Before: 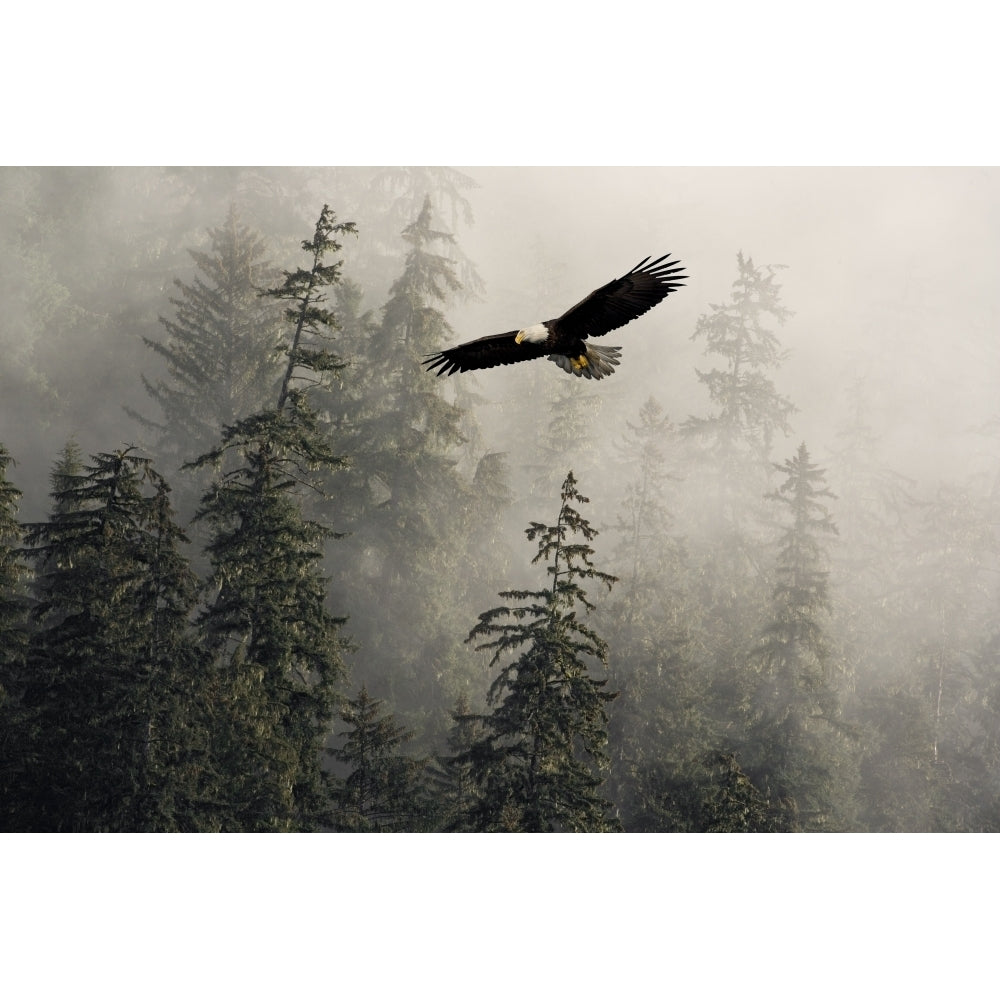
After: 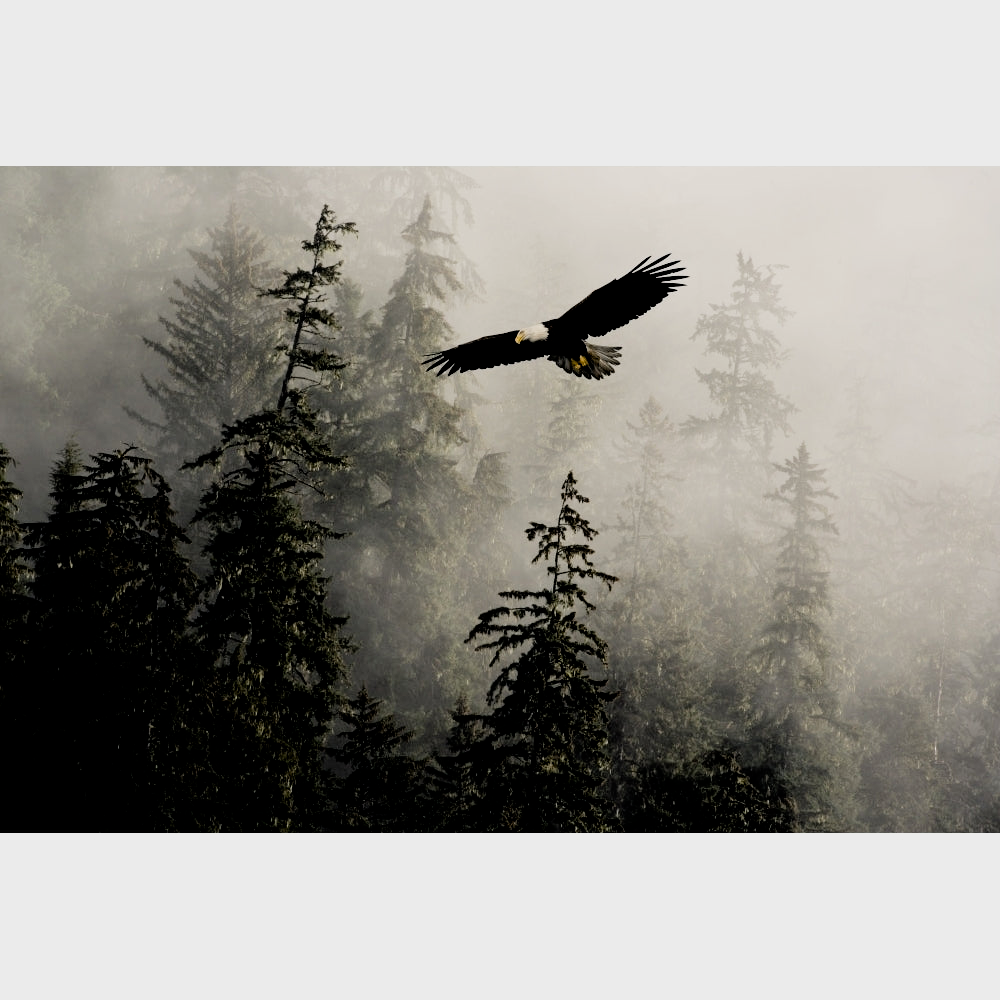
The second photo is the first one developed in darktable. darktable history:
filmic rgb: black relative exposure -5.1 EV, white relative exposure 3.2 EV, hardness 3.46, contrast 1.204, highlights saturation mix -49.19%
exposure: black level correction 0.028, exposure -0.073 EV, compensate highlight preservation false
